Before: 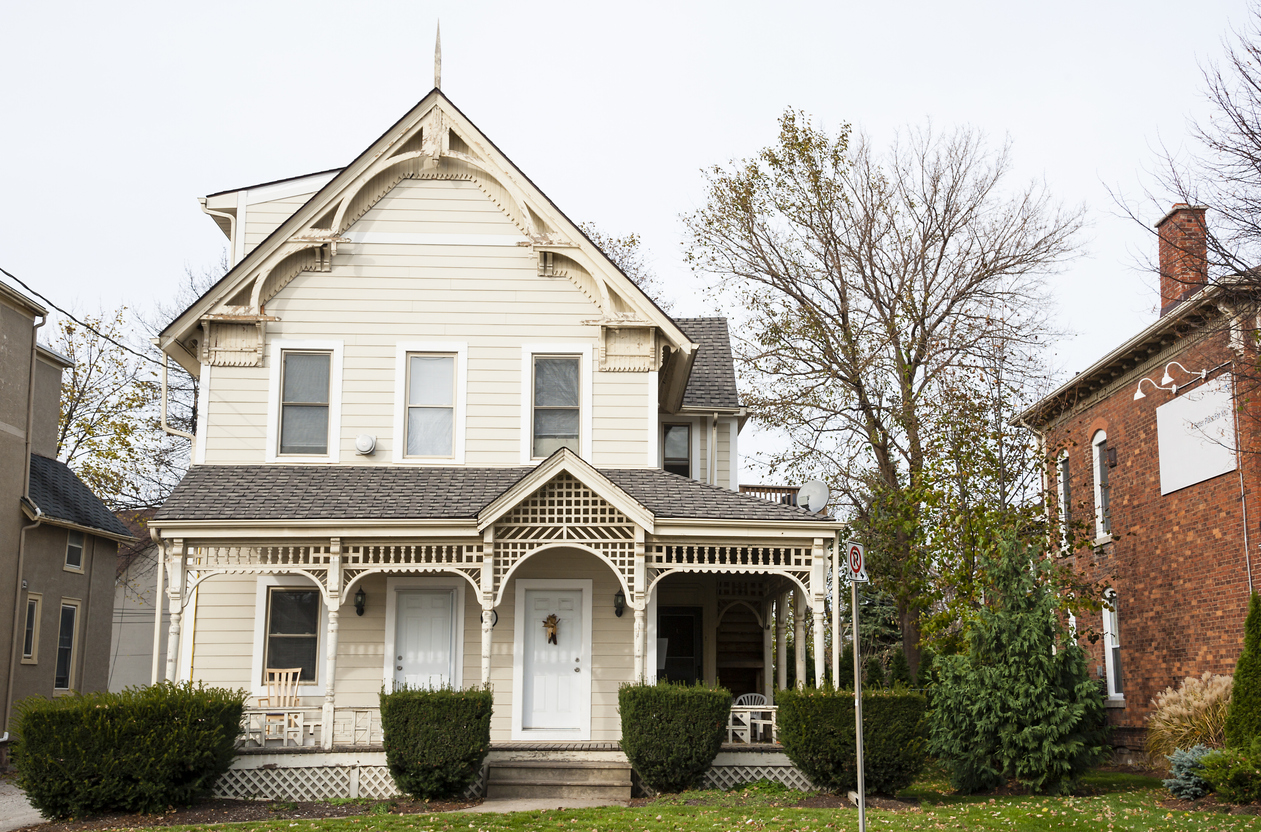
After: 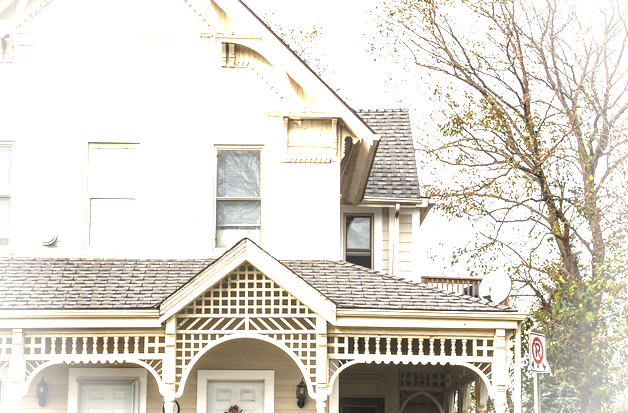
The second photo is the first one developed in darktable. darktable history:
vignetting: fall-off radius 61.15%, brightness 0.99, saturation -0.494
local contrast: on, module defaults
exposure: black level correction -0.002, exposure 1.357 EV, compensate highlight preservation false
crop: left 25.285%, top 25.186%, right 24.893%, bottom 25.112%
